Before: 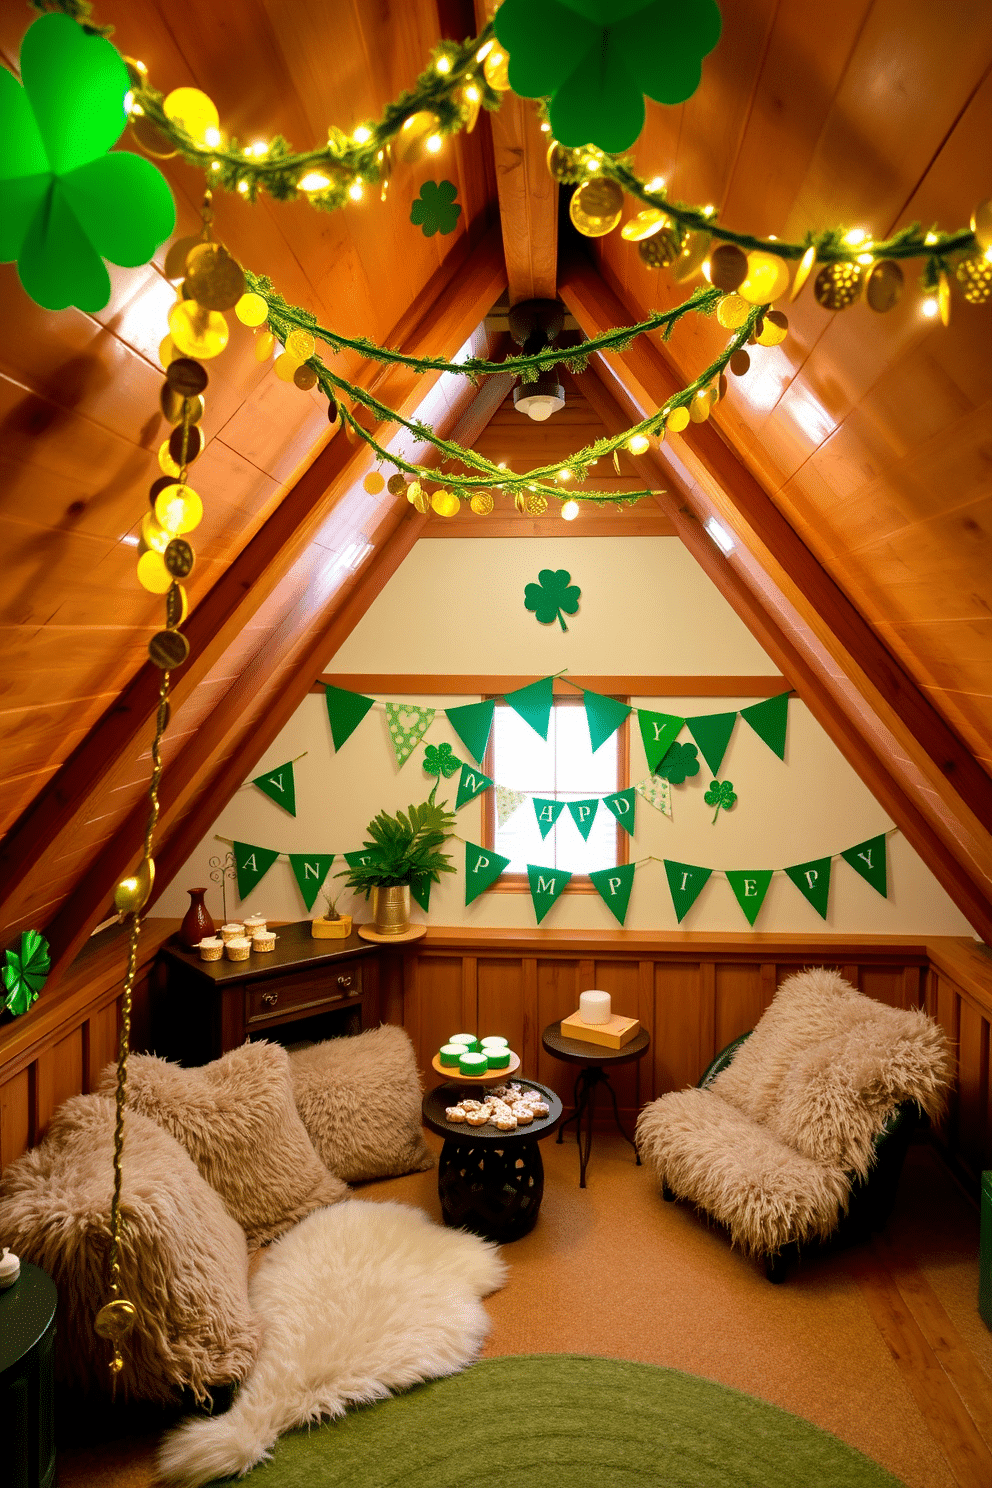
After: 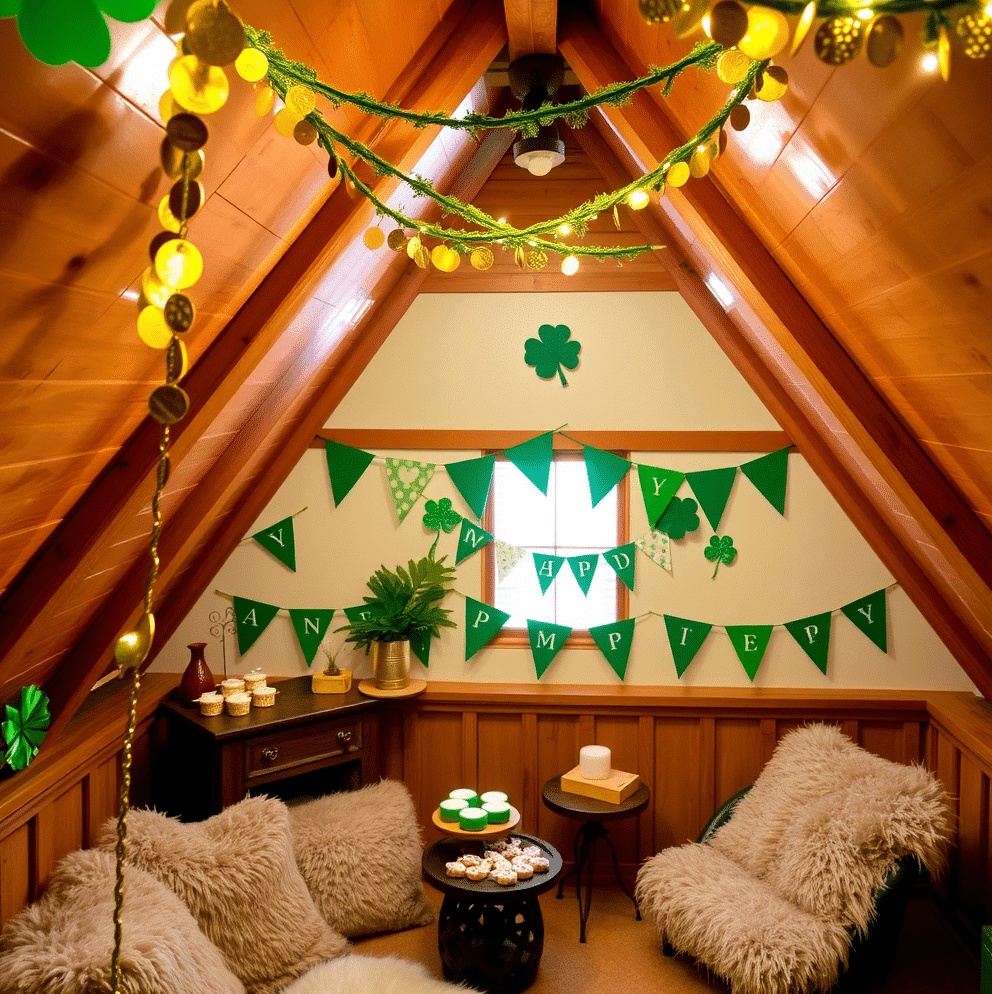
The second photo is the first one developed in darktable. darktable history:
crop: top 16.479%, bottom 16.705%
